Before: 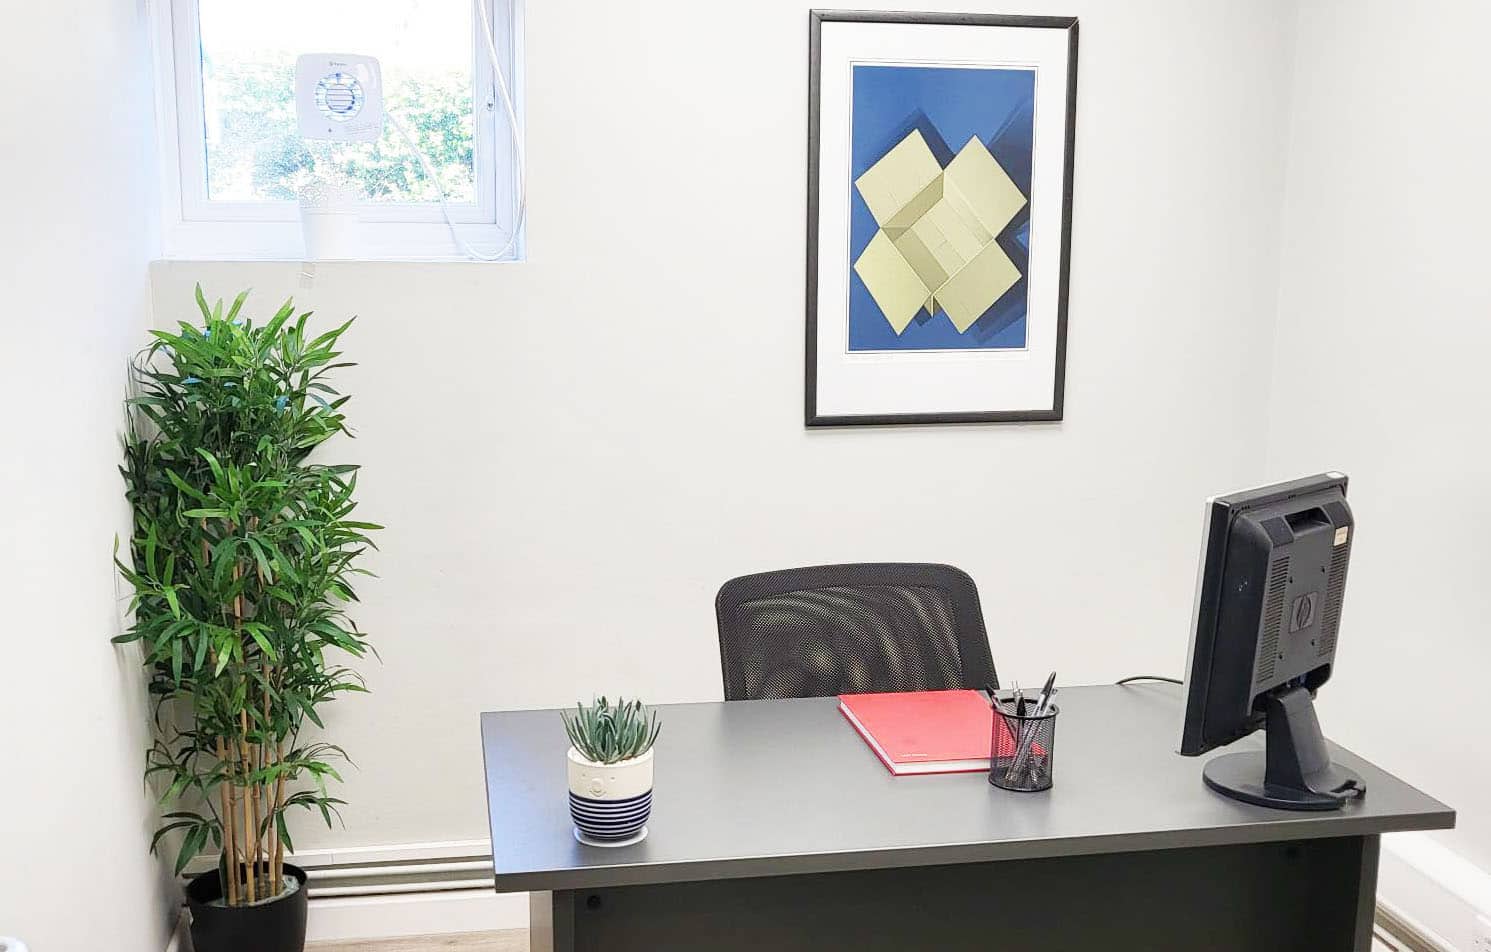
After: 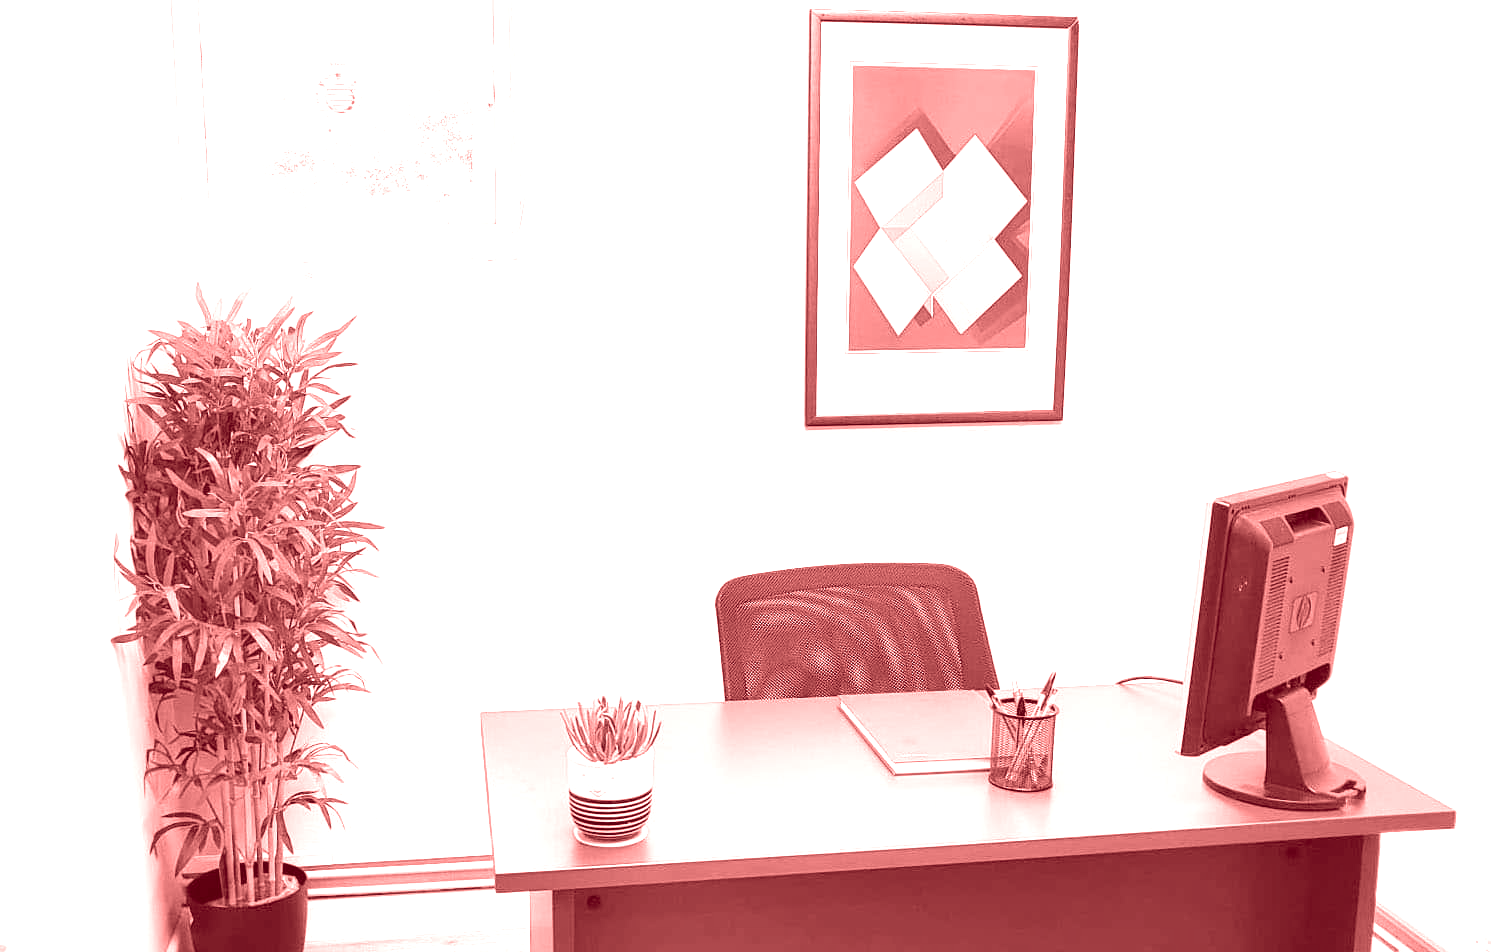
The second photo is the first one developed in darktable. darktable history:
exposure: black level correction 0, exposure 0.7 EV, compensate exposure bias true, compensate highlight preservation false
colorize: saturation 60%, source mix 100%
